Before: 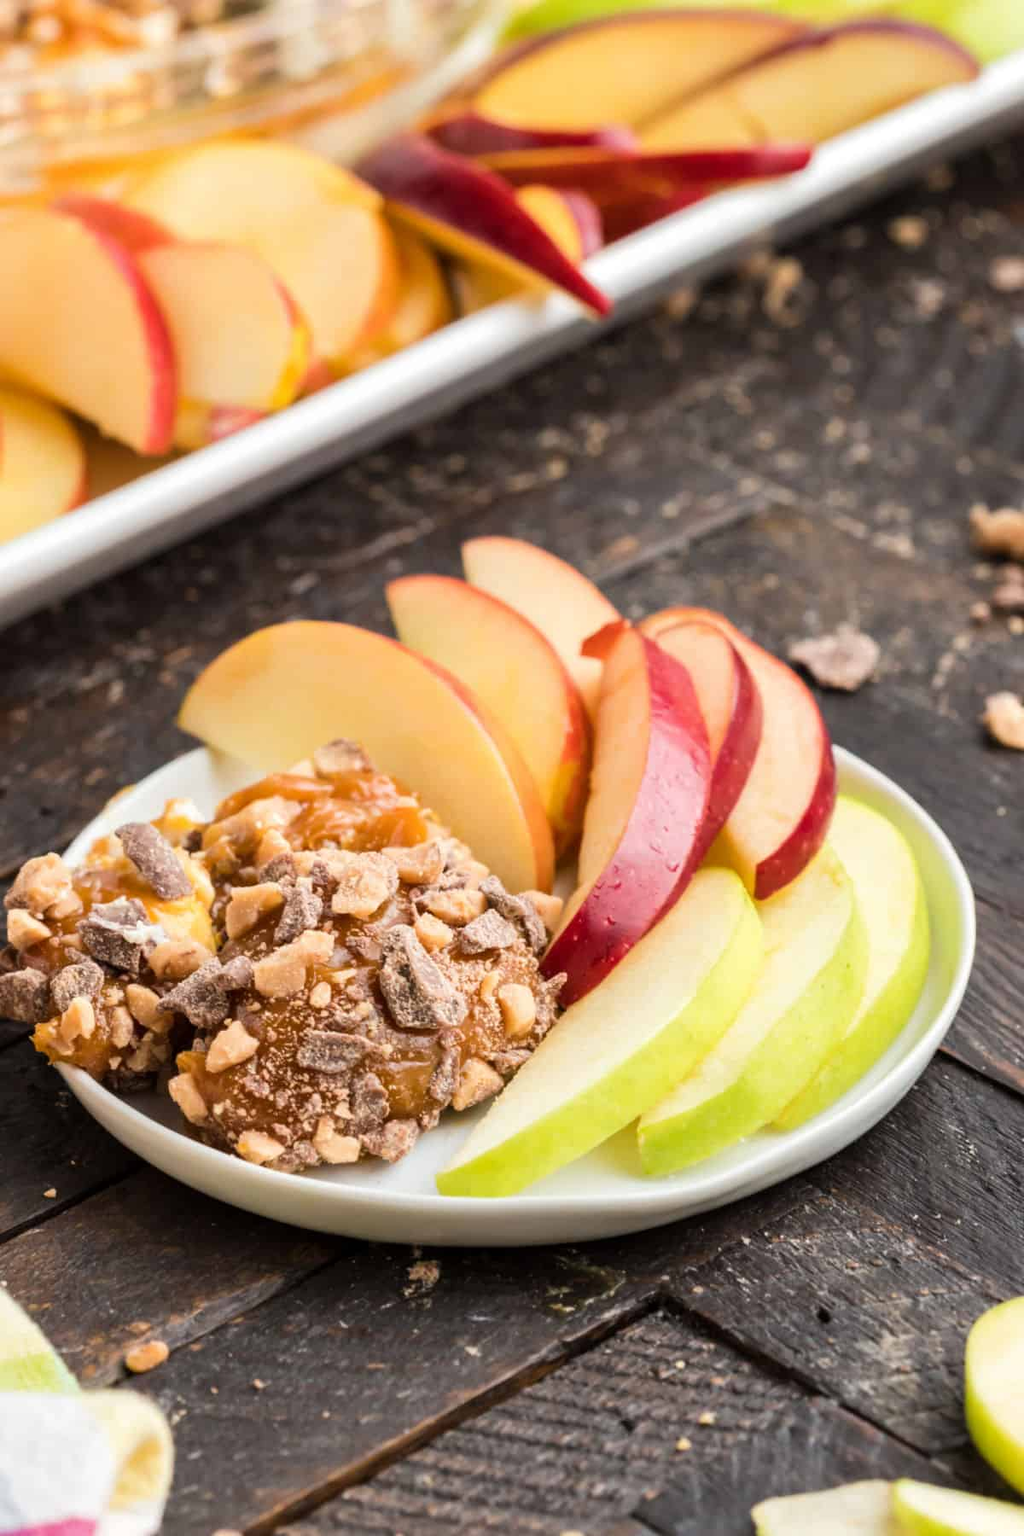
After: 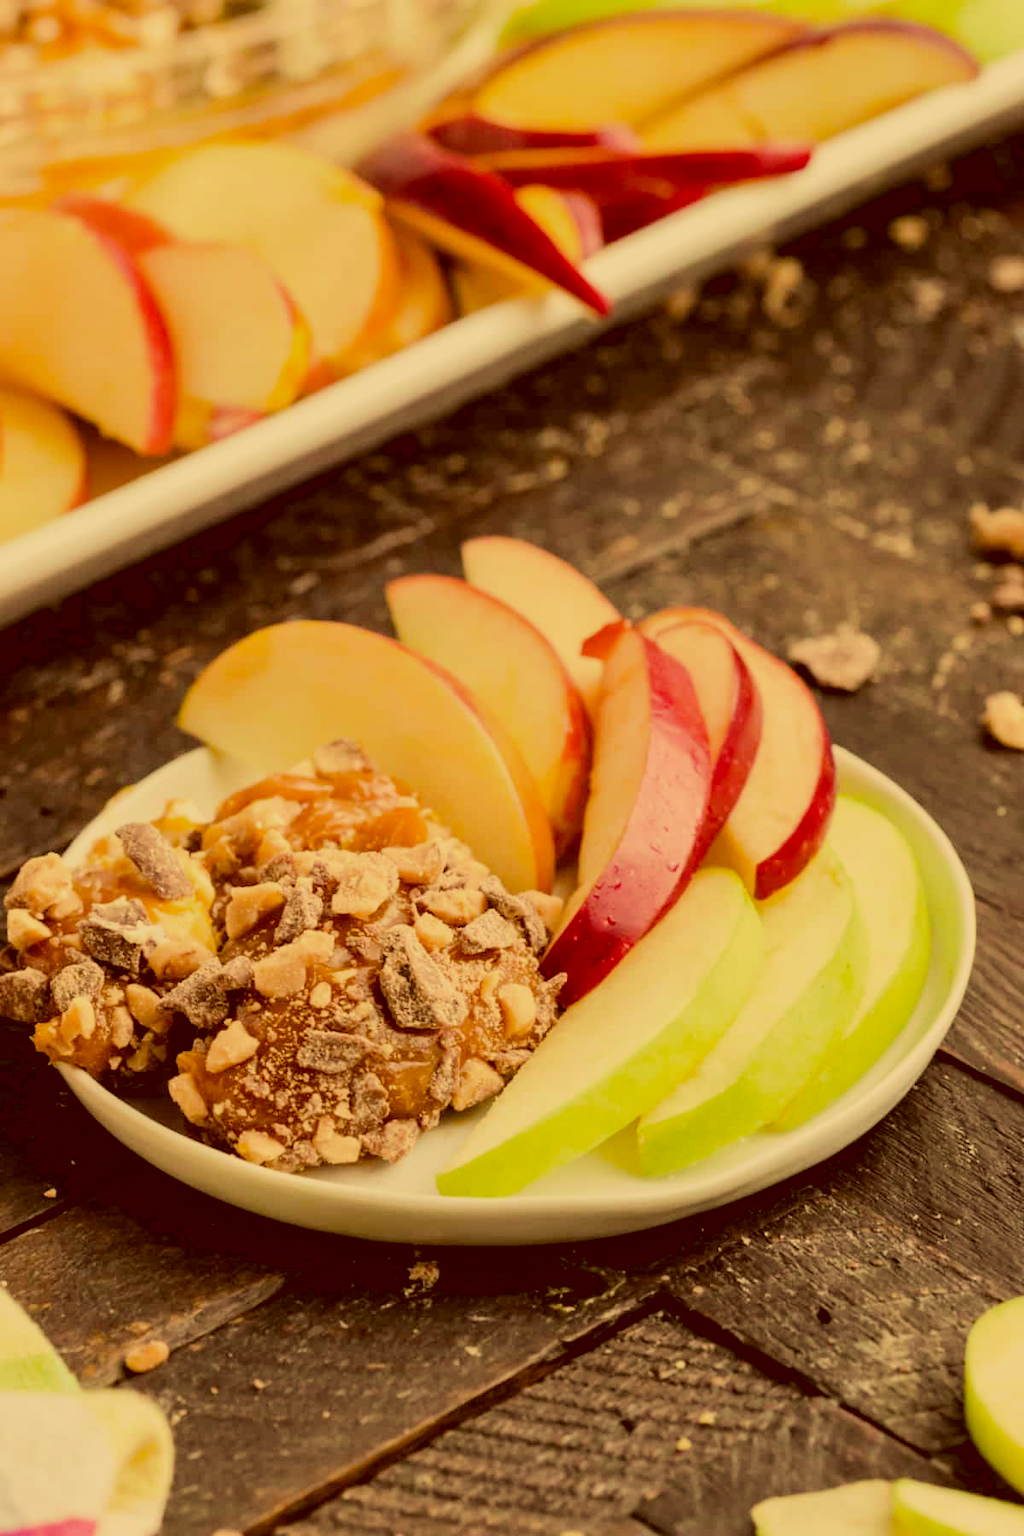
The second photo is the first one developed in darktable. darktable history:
velvia: strength 45%
filmic rgb: black relative exposure -7.65 EV, white relative exposure 4.56 EV, hardness 3.61
color correction: highlights a* 1.12, highlights b* 24.26, shadows a* 15.58, shadows b* 24.26
